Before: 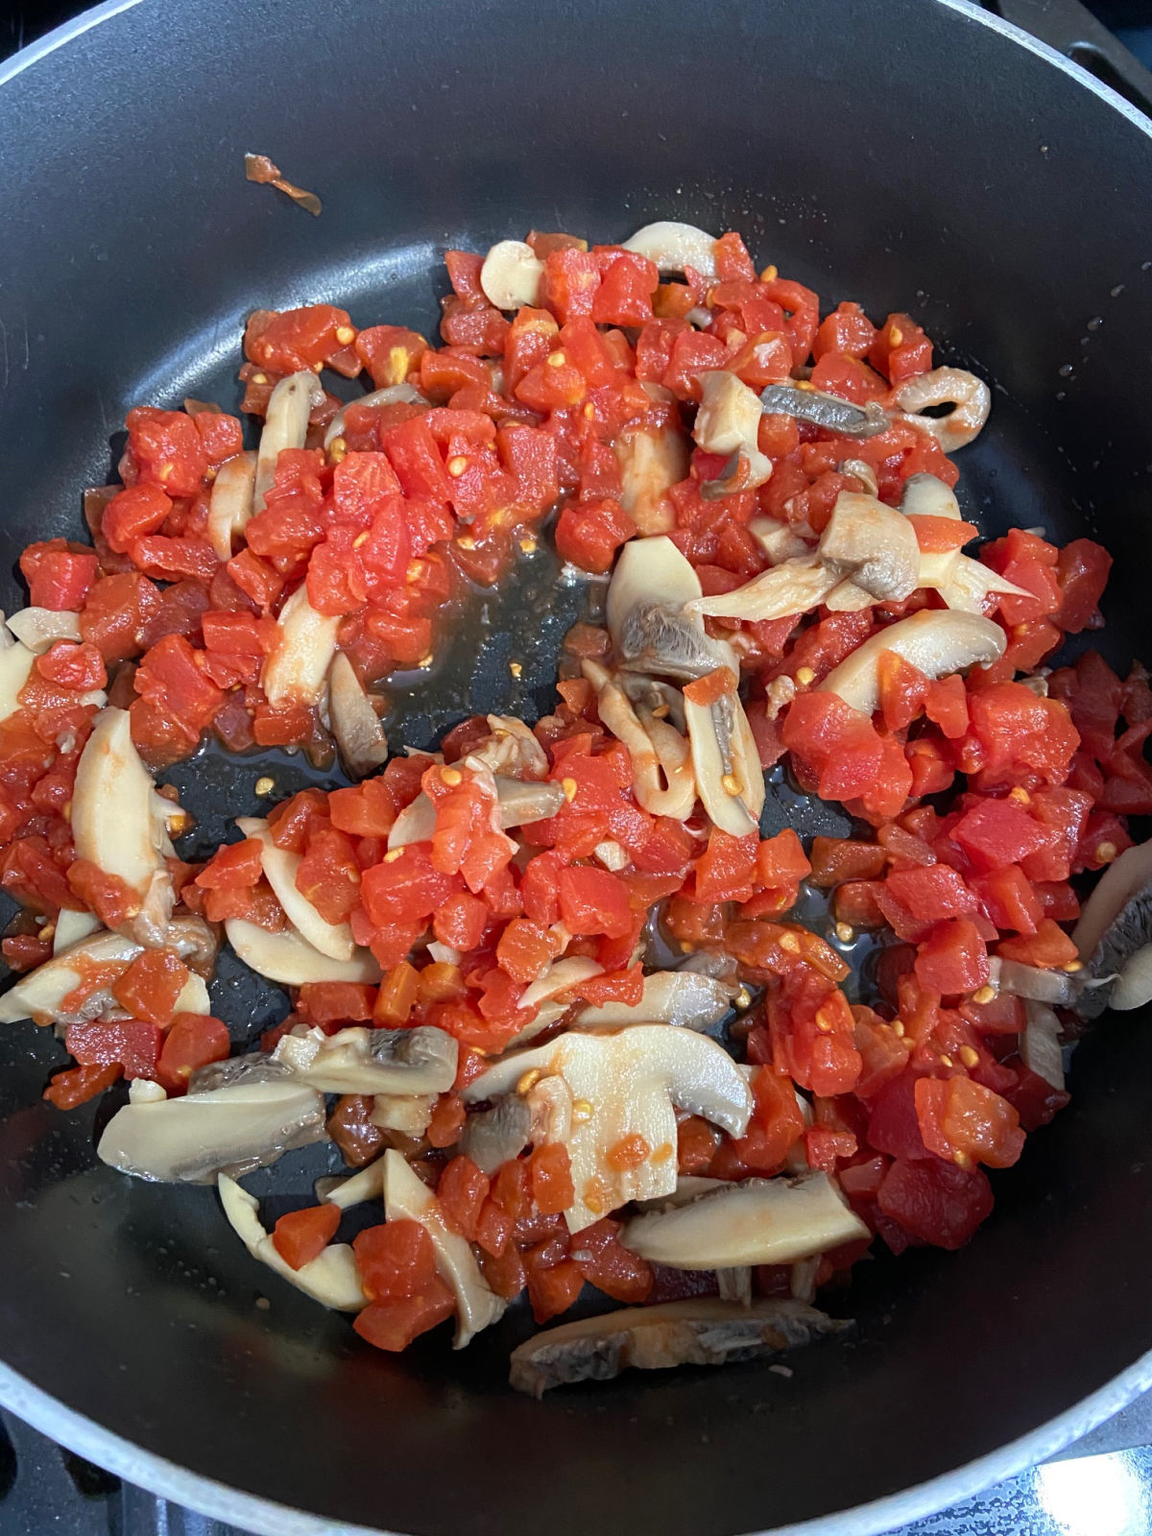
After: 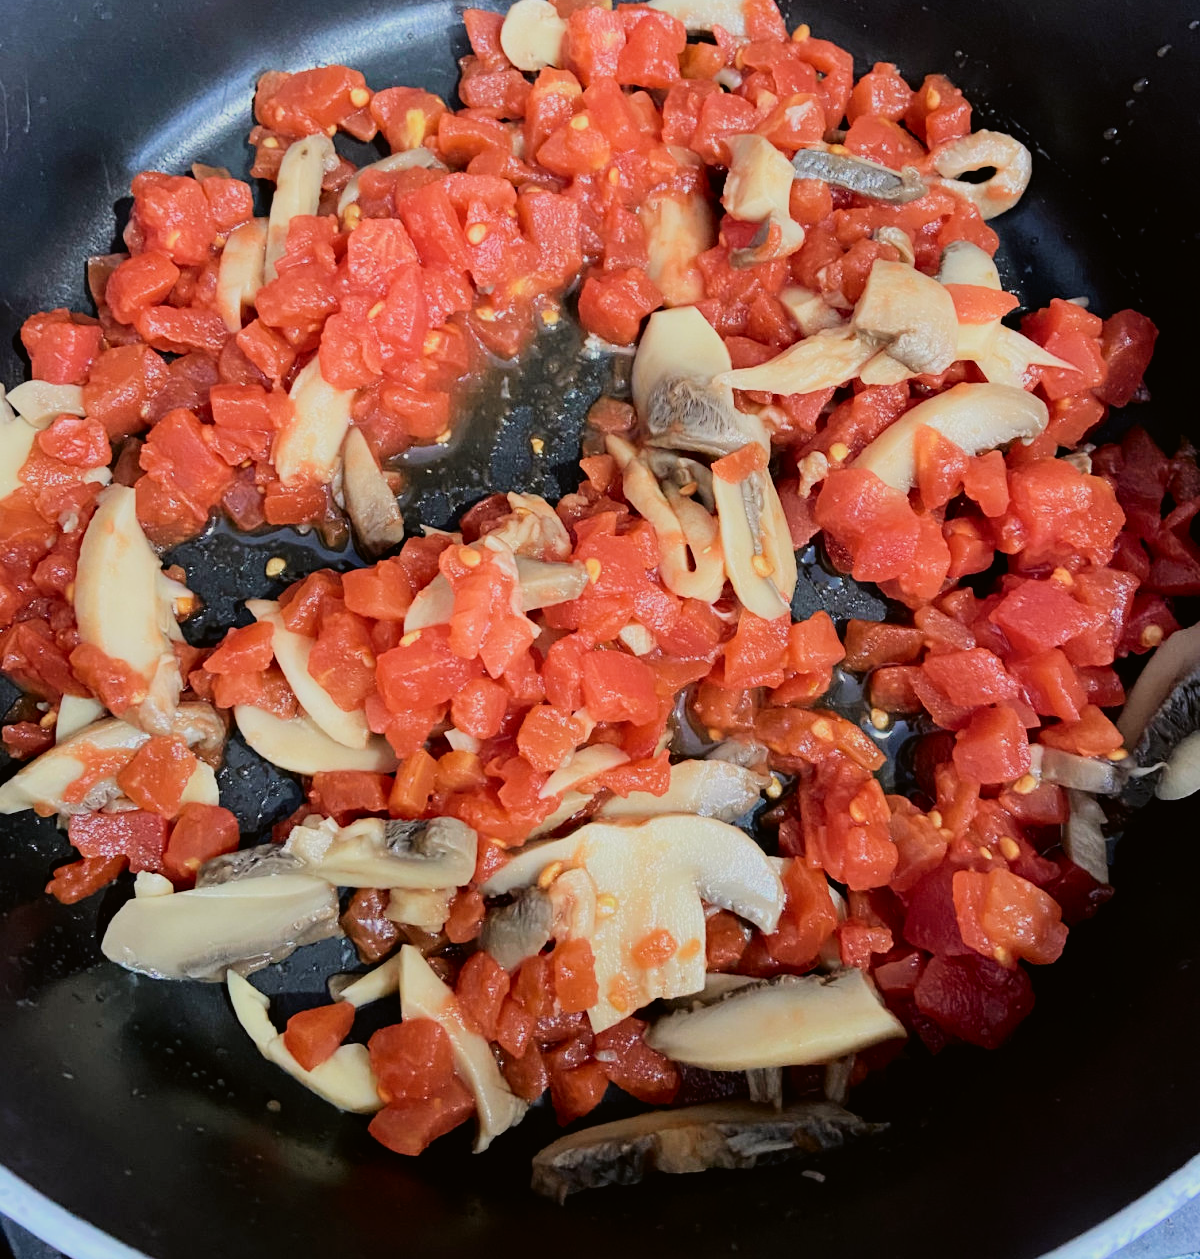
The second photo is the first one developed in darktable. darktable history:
crop and rotate: top 15.774%, bottom 5.506%
tone curve: curves: ch0 [(0, 0.01) (0.052, 0.045) (0.136, 0.133) (0.29, 0.332) (0.453, 0.531) (0.676, 0.751) (0.89, 0.919) (1, 1)]; ch1 [(0, 0) (0.094, 0.081) (0.285, 0.299) (0.385, 0.403) (0.447, 0.429) (0.495, 0.496) (0.544, 0.552) (0.589, 0.612) (0.722, 0.728) (1, 1)]; ch2 [(0, 0) (0.257, 0.217) (0.43, 0.421) (0.498, 0.507) (0.531, 0.544) (0.56, 0.579) (0.625, 0.642) (1, 1)], color space Lab, independent channels, preserve colors none
filmic rgb: black relative exposure -7.15 EV, white relative exposure 5.36 EV, hardness 3.02
